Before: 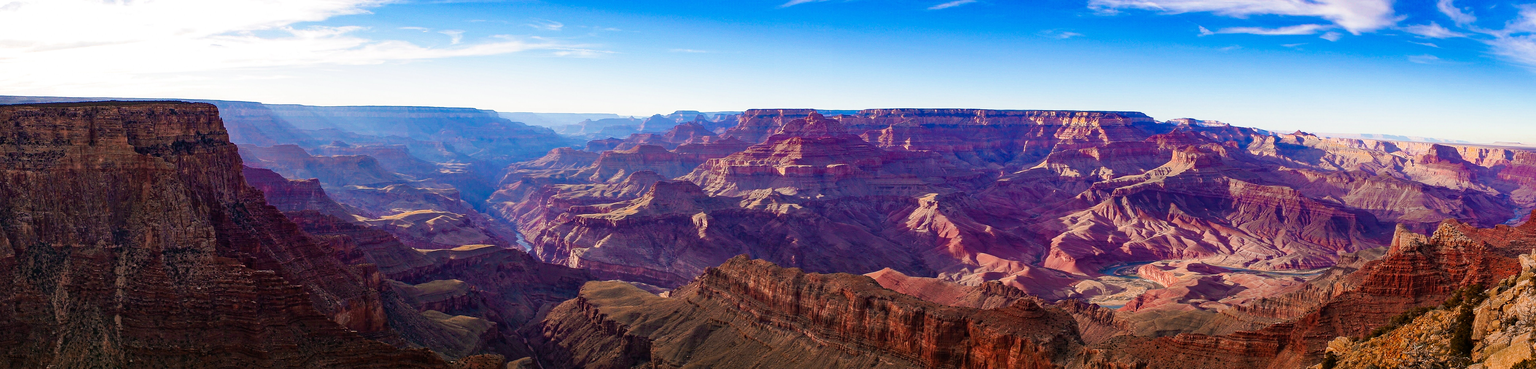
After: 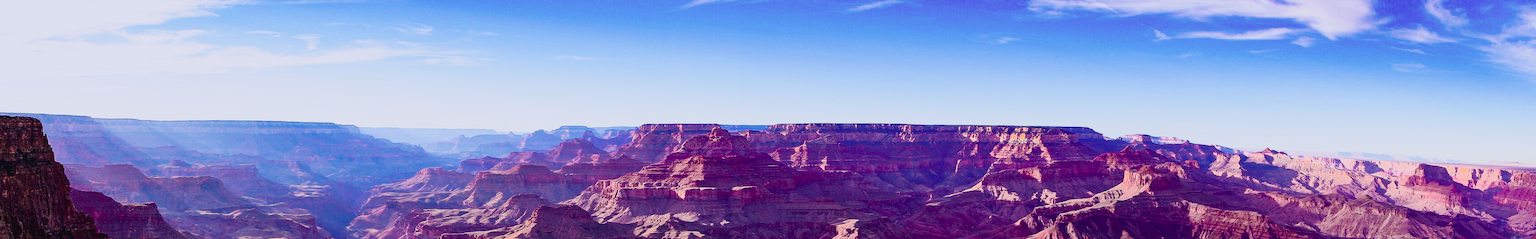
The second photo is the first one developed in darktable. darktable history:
tone curve: curves: ch0 [(0, 0.023) (0.217, 0.19) (0.754, 0.801) (1, 0.977)]; ch1 [(0, 0) (0.392, 0.398) (0.5, 0.5) (0.521, 0.529) (0.56, 0.592) (1, 1)]; ch2 [(0, 0) (0.5, 0.5) (0.579, 0.561) (0.65, 0.657) (1, 1)], color space Lab, independent channels, preserve colors none
white balance: red 0.967, blue 1.119, emerald 0.756
filmic rgb: black relative exposure -7.5 EV, white relative exposure 5 EV, hardness 3.31, contrast 1.3, contrast in shadows safe
crop and rotate: left 11.812%, bottom 42.776%
